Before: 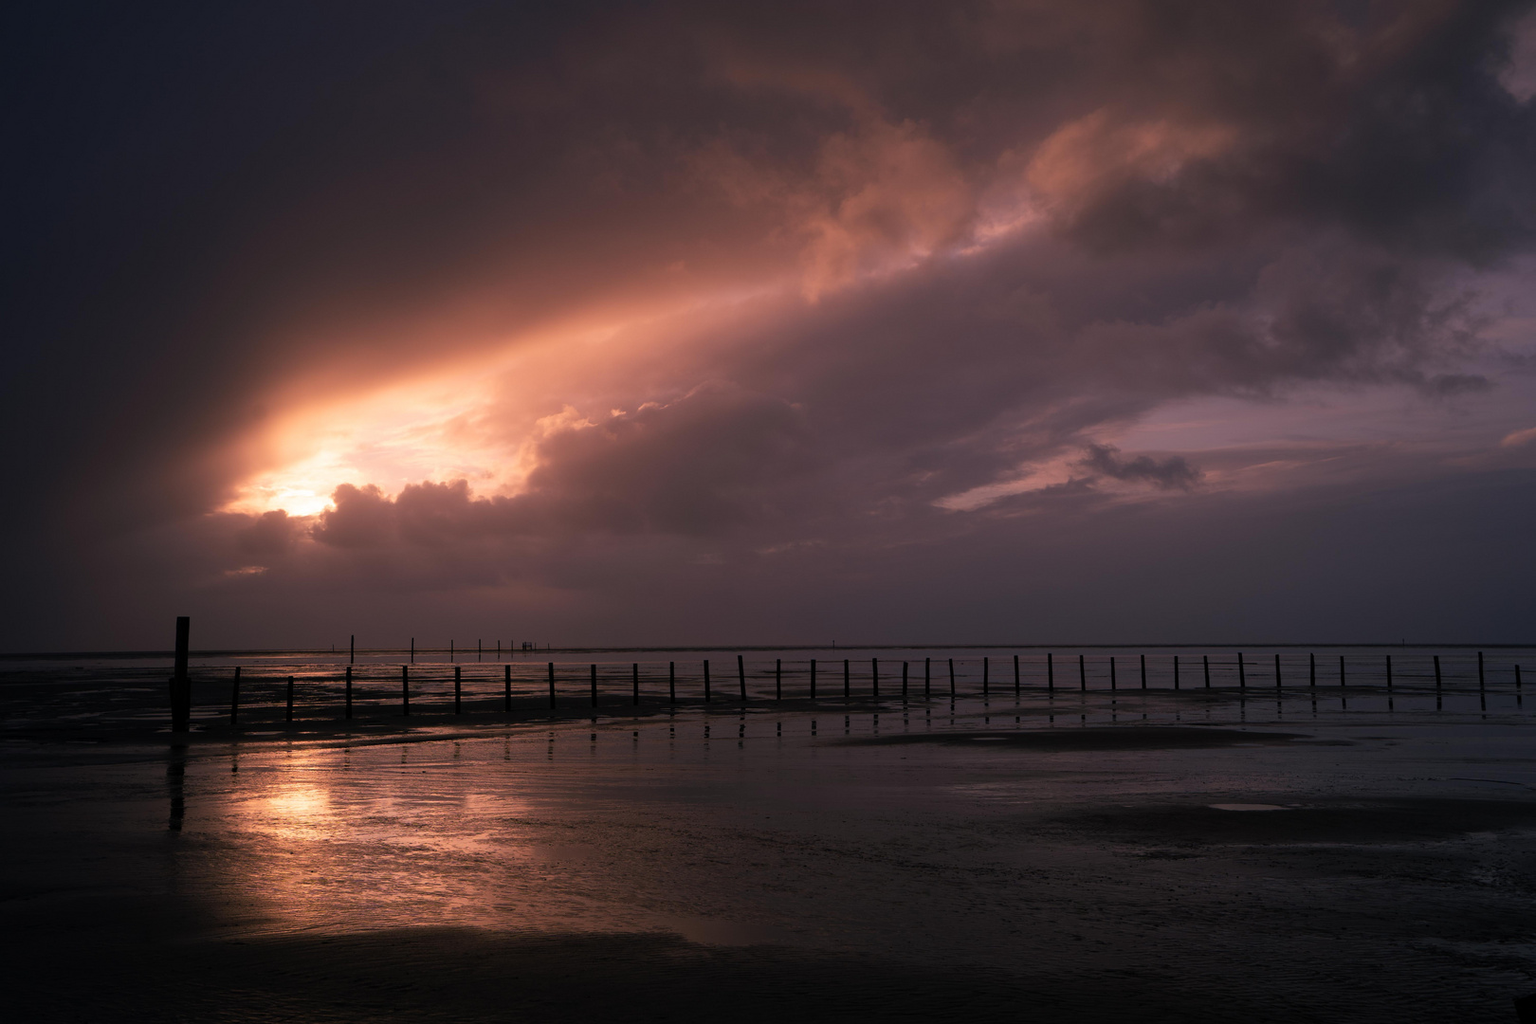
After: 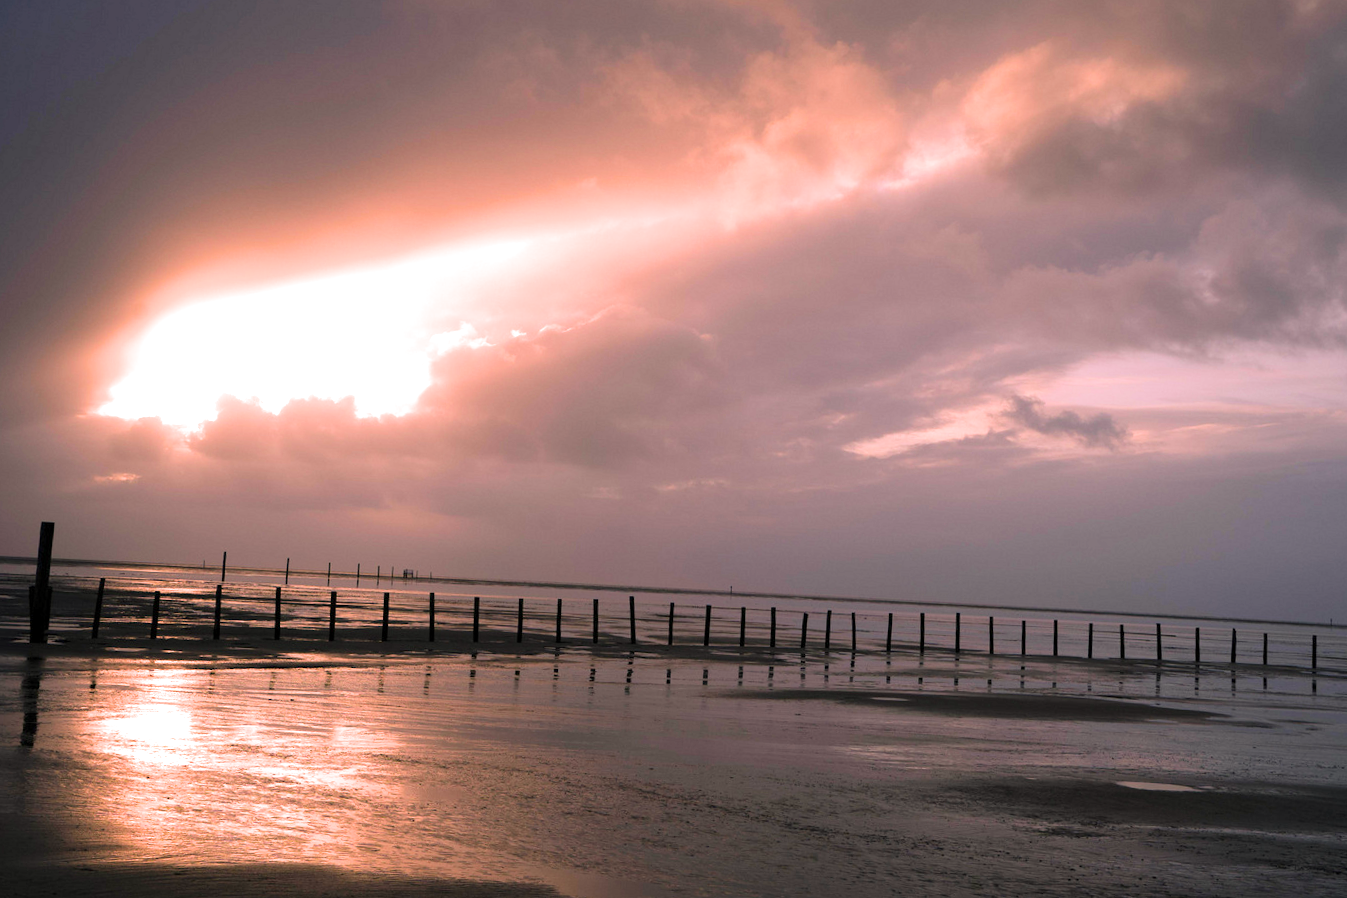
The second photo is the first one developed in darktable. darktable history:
filmic rgb: black relative exposure -14.19 EV, white relative exposure 3.39 EV, hardness 7.89, preserve chrominance max RGB
exposure: exposure 2.25 EV, compensate highlight preservation false
crop and rotate: angle -3.27°, left 5.211%, top 5.211%, right 4.607%, bottom 4.607%
levels: mode automatic, black 0.023%, white 99.97%, levels [0.062, 0.494, 0.925]
rgb curve: curves: ch2 [(0, 0) (0.567, 0.512) (1, 1)], mode RGB, independent channels
